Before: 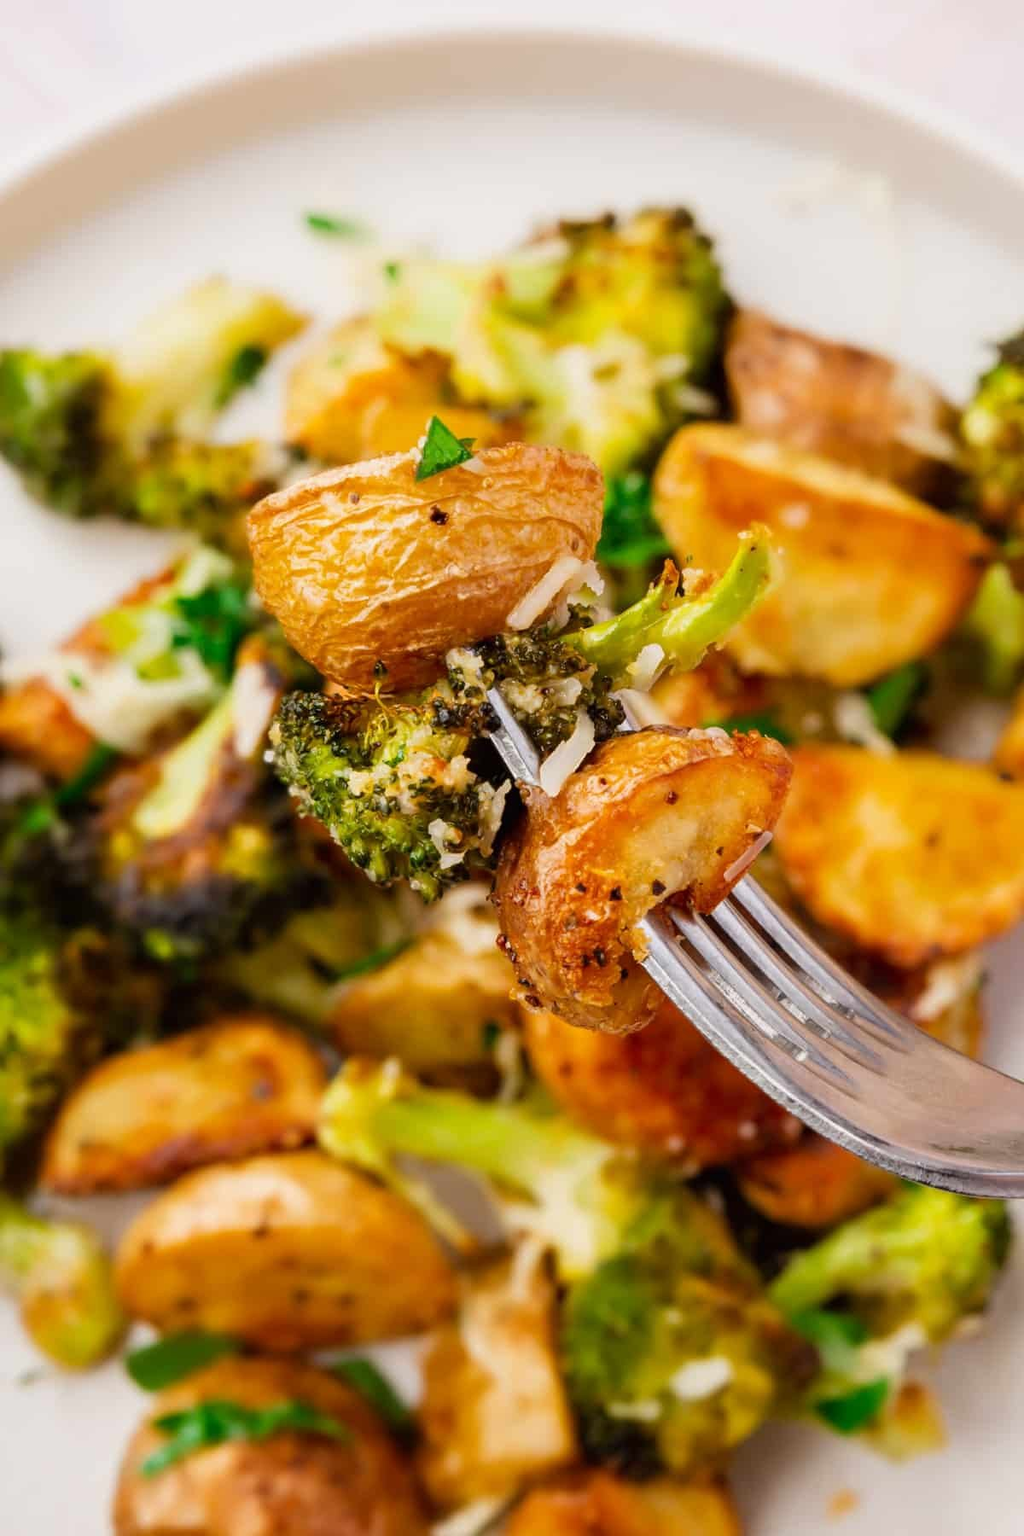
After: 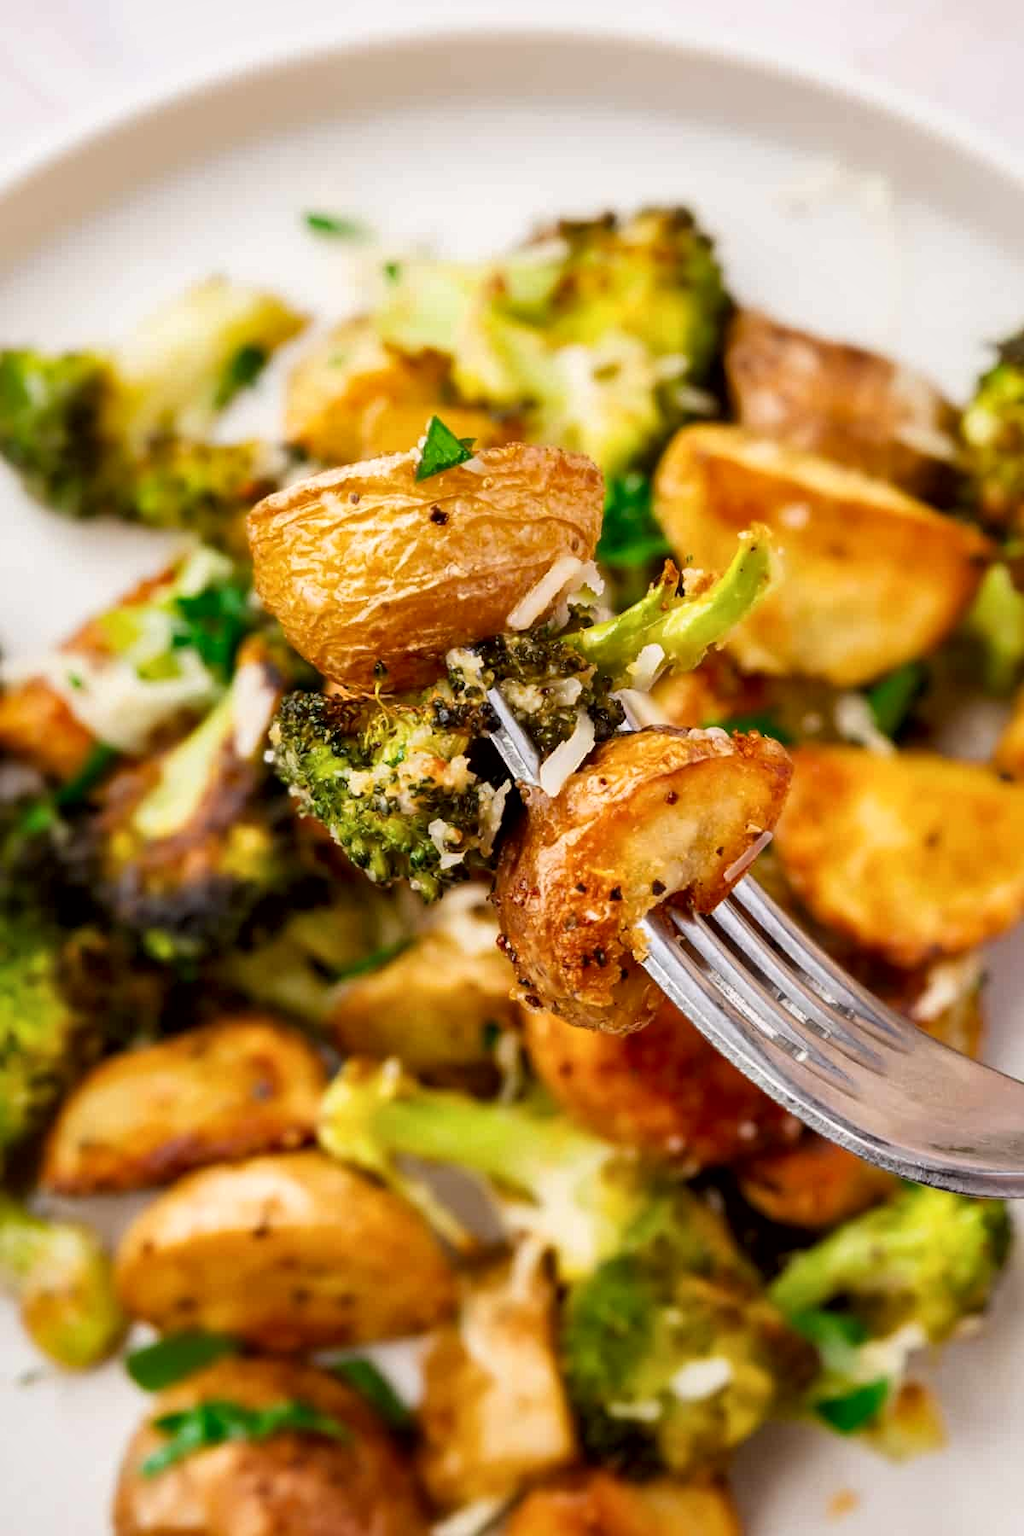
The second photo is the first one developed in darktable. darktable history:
local contrast: mode bilateral grid, contrast 21, coarseness 99, detail 150%, midtone range 0.2
